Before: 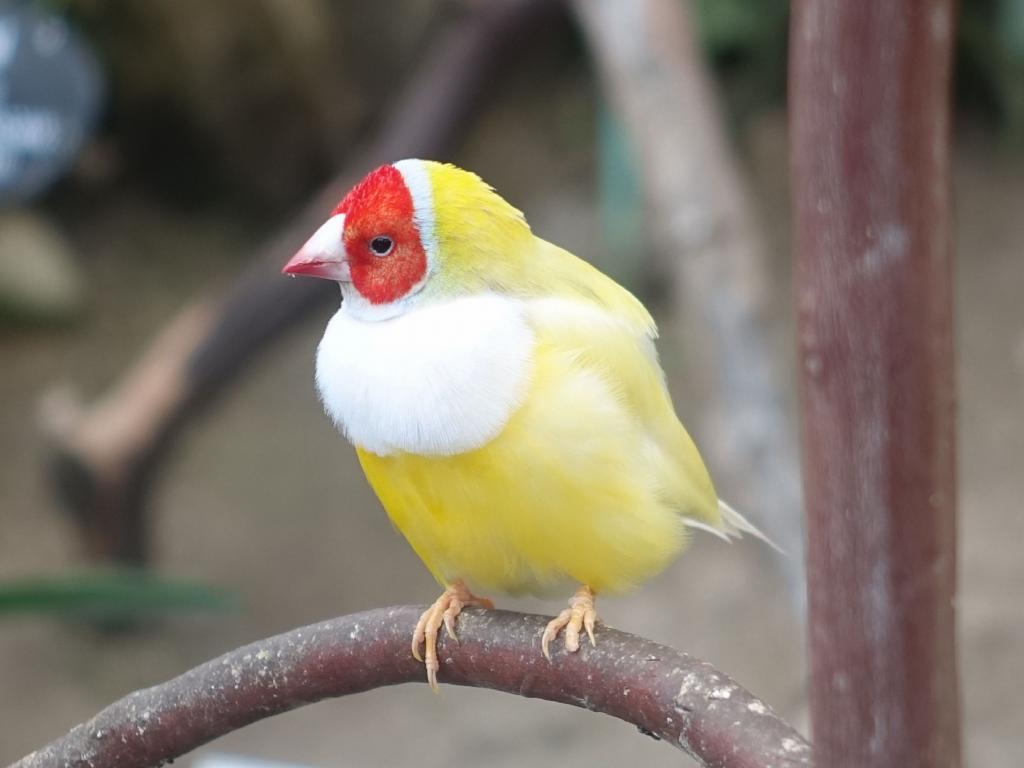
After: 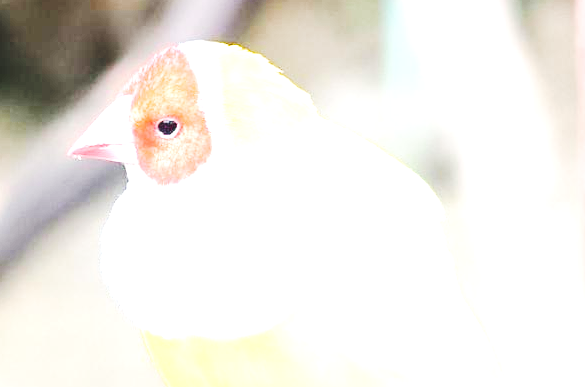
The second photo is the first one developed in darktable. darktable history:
crop: left 20.932%, top 15.471%, right 21.848%, bottom 34.081%
tone curve: curves: ch0 [(0, 0) (0.003, 0.005) (0.011, 0.011) (0.025, 0.02) (0.044, 0.03) (0.069, 0.041) (0.1, 0.062) (0.136, 0.089) (0.177, 0.135) (0.224, 0.189) (0.277, 0.259) (0.335, 0.373) (0.399, 0.499) (0.468, 0.622) (0.543, 0.724) (0.623, 0.807) (0.709, 0.868) (0.801, 0.916) (0.898, 0.964) (1, 1)], preserve colors none
exposure: black level correction 0, exposure 1.975 EV, compensate exposure bias true, compensate highlight preservation false
tone equalizer: -8 EV -0.417 EV, -7 EV -0.389 EV, -6 EV -0.333 EV, -5 EV -0.222 EV, -3 EV 0.222 EV, -2 EV 0.333 EV, -1 EV 0.389 EV, +0 EV 0.417 EV, edges refinement/feathering 500, mask exposure compensation -1.57 EV, preserve details no
